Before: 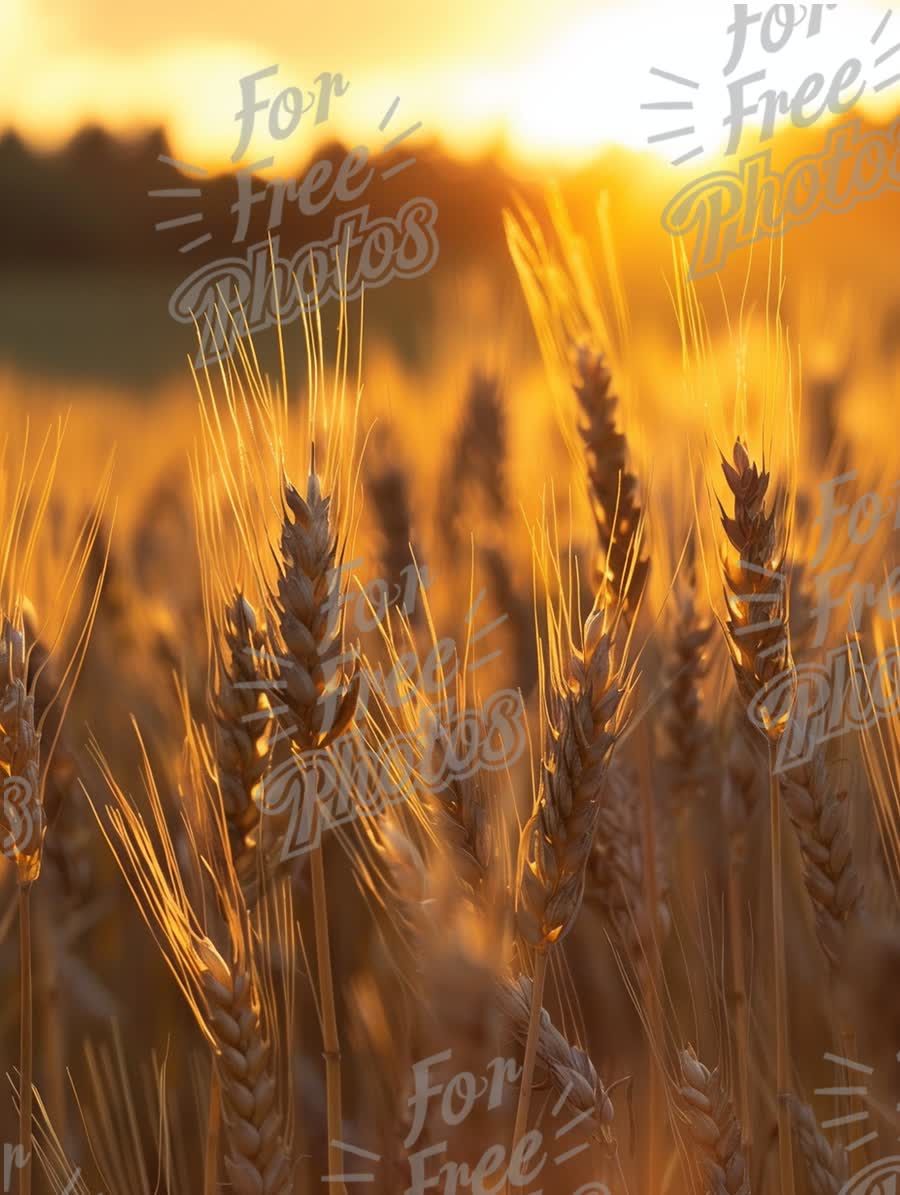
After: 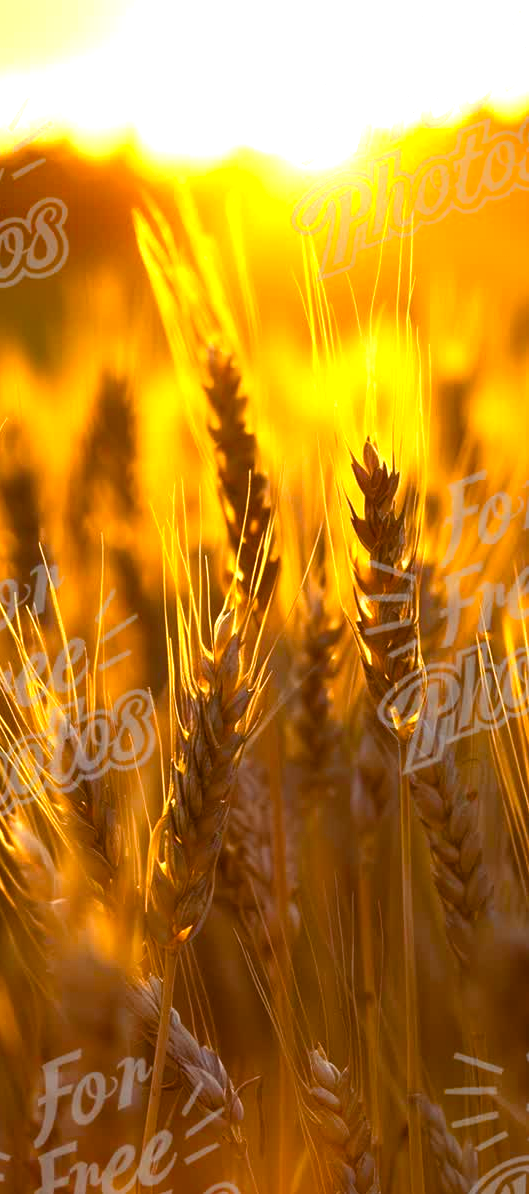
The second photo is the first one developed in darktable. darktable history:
crop: left 41.182%
color balance rgb: perceptual saturation grading › global saturation 20%, perceptual saturation grading › highlights -25.18%, perceptual saturation grading › shadows 49.624%, perceptual brilliance grading › global brilliance 11.981%, perceptual brilliance grading › highlights 14.725%, global vibrance 14.356%
